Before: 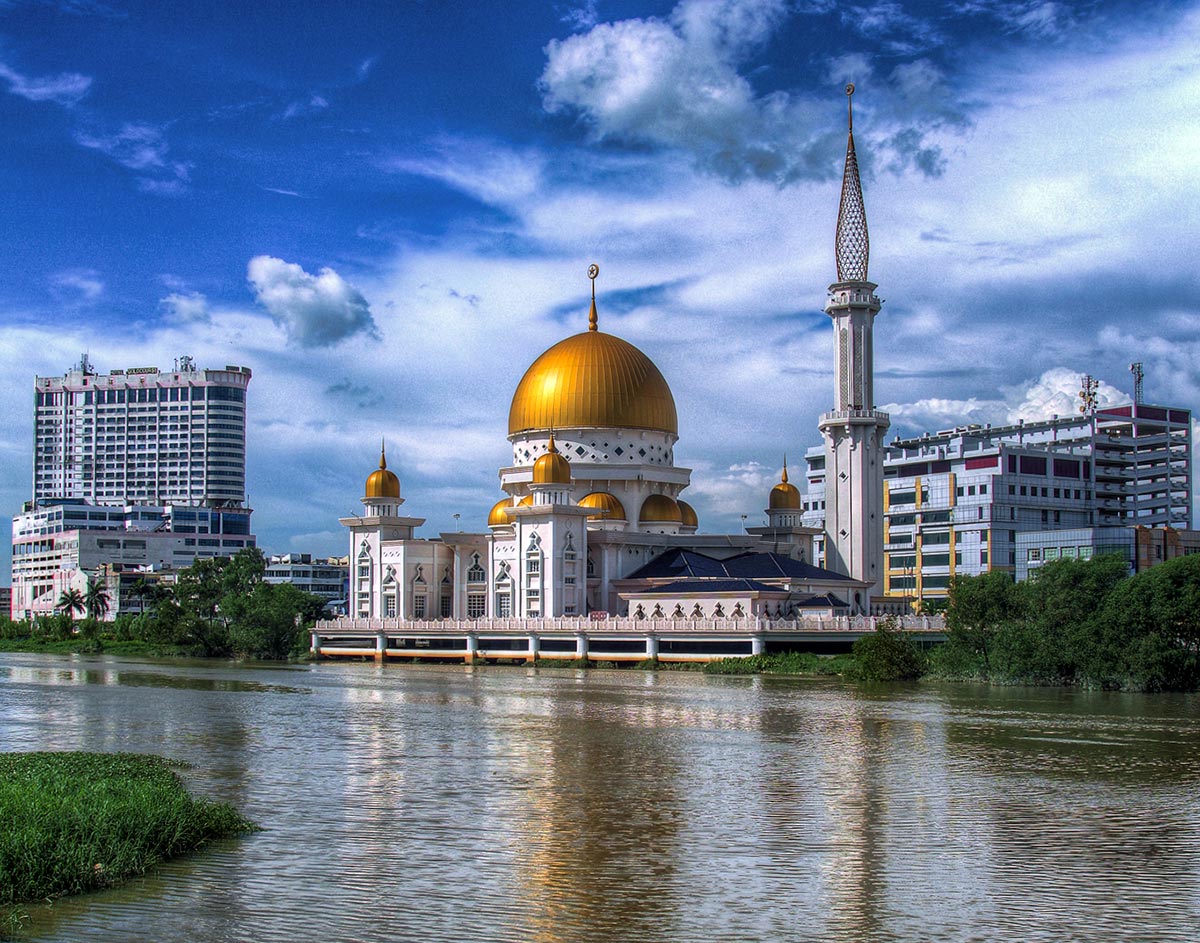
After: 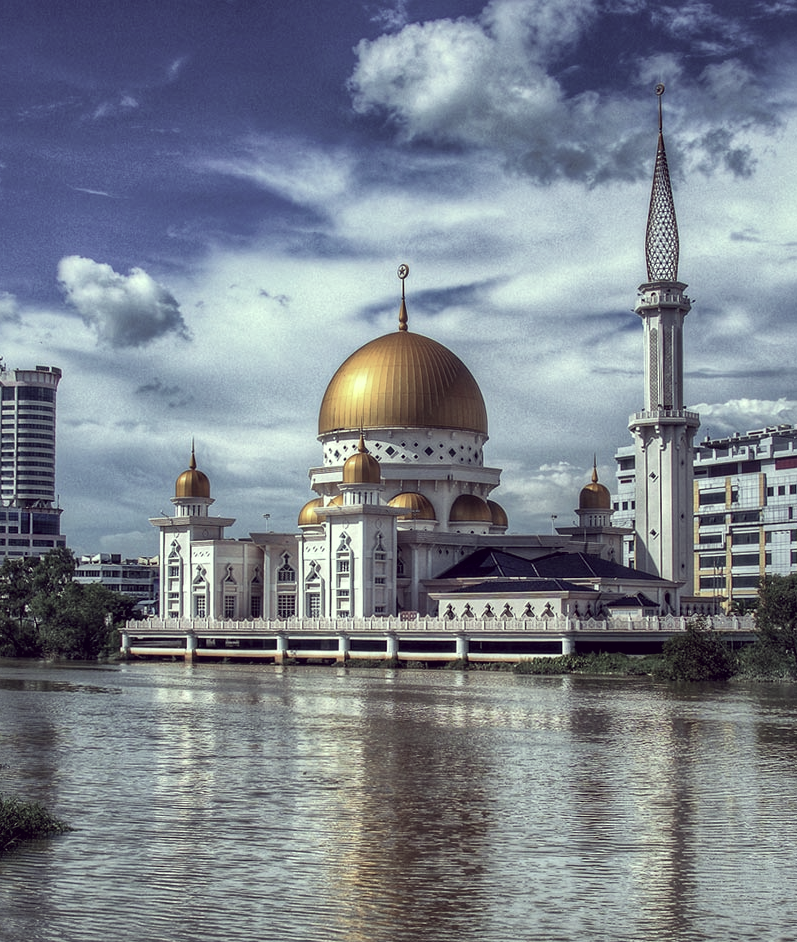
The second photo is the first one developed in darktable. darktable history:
local contrast: mode bilateral grid, contrast 25, coarseness 50, detail 123%, midtone range 0.2
color correction: highlights a* -20.86, highlights b* 20.1, shadows a* 19.57, shadows b* -21.01, saturation 0.444
crop and rotate: left 15.857%, right 17.657%
